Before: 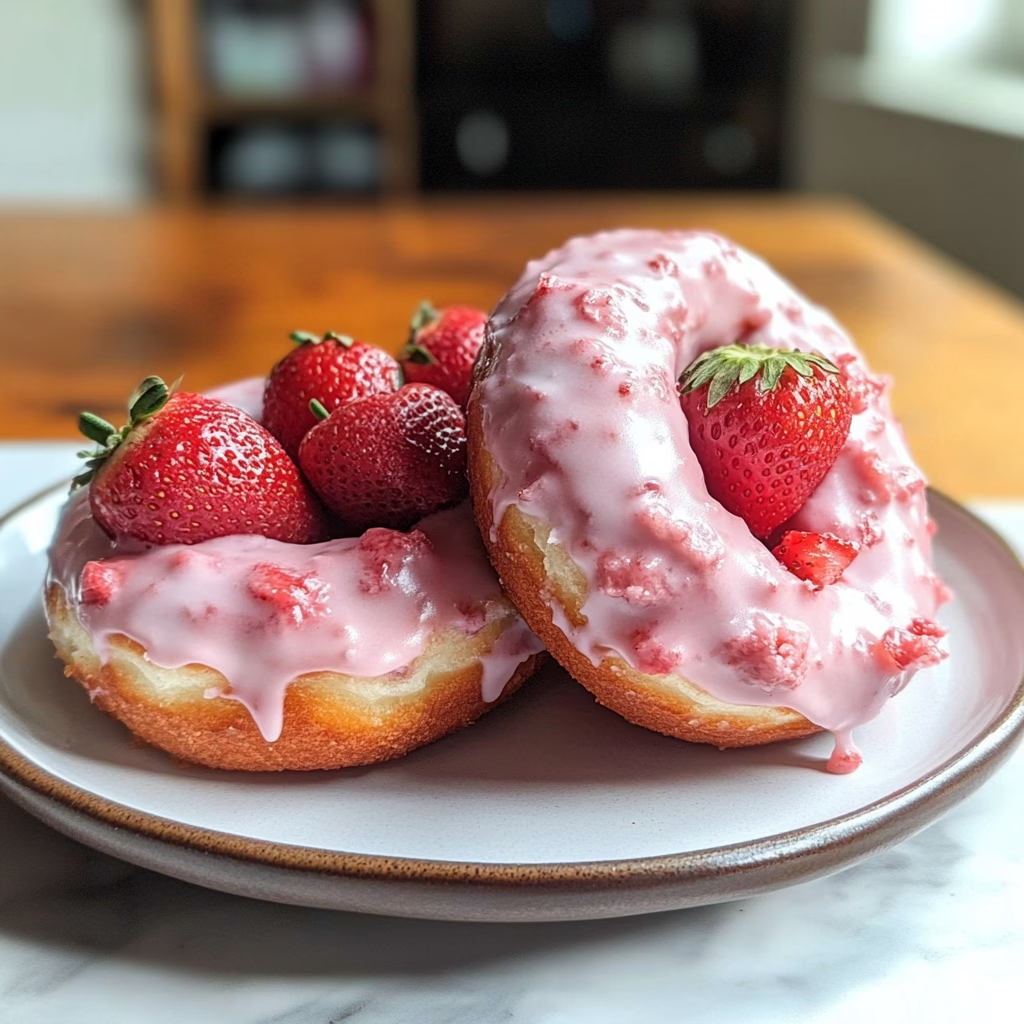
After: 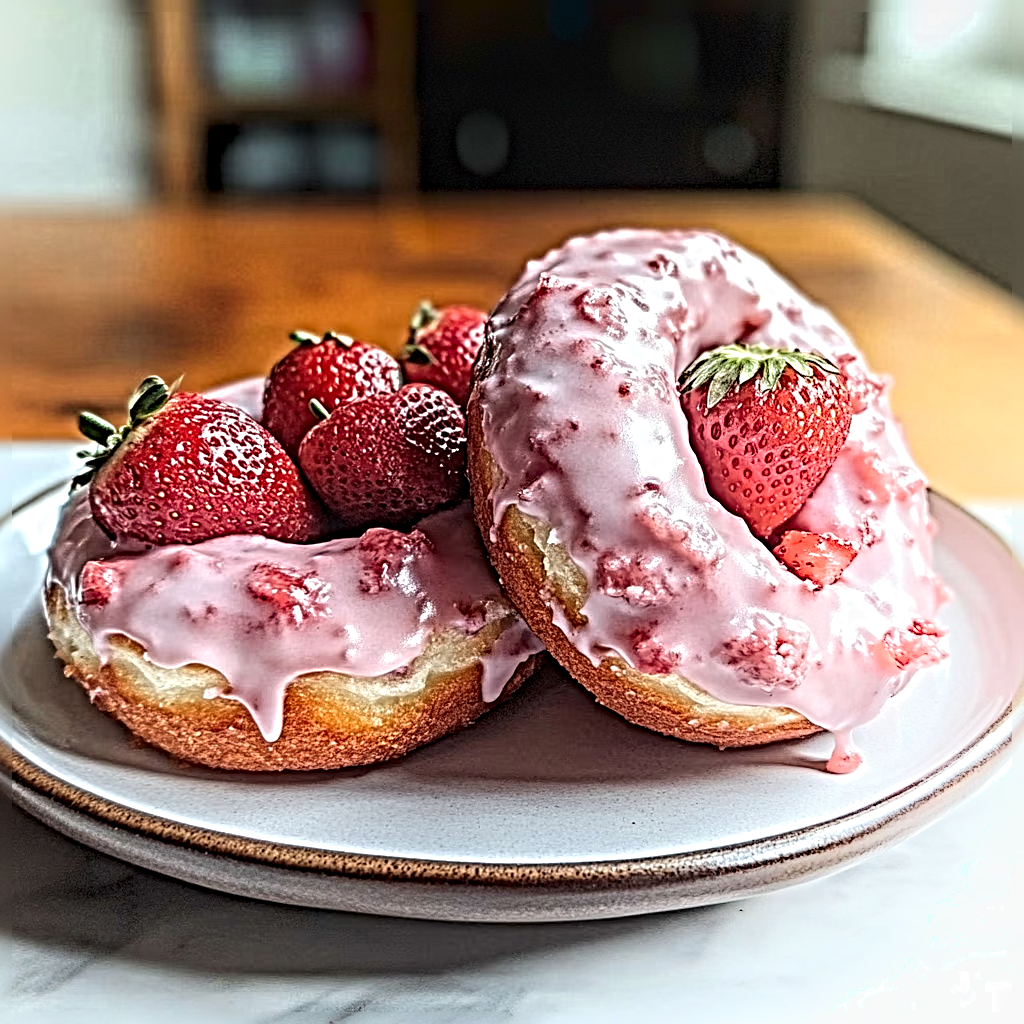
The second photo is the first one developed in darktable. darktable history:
tone equalizer: -7 EV 0.13 EV, smoothing diameter 25%, edges refinement/feathering 10, preserve details guided filter
sharpen: radius 6.3, amount 1.8, threshold 0
local contrast: on, module defaults
shadows and highlights: shadows -90, highlights 90, soften with gaussian
